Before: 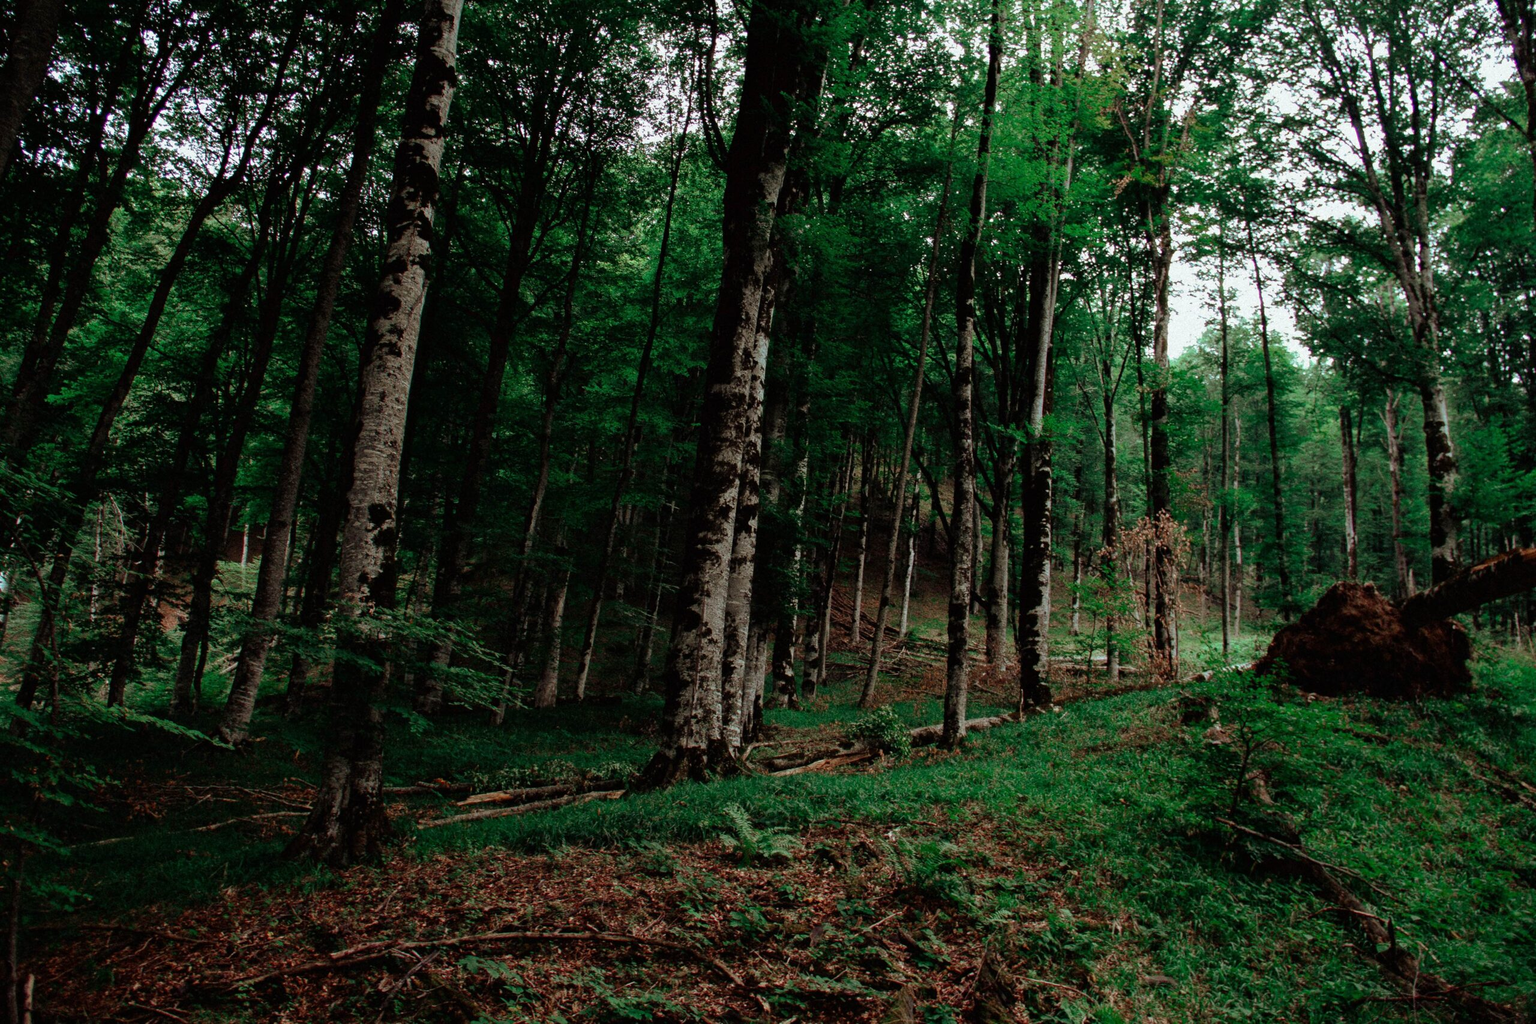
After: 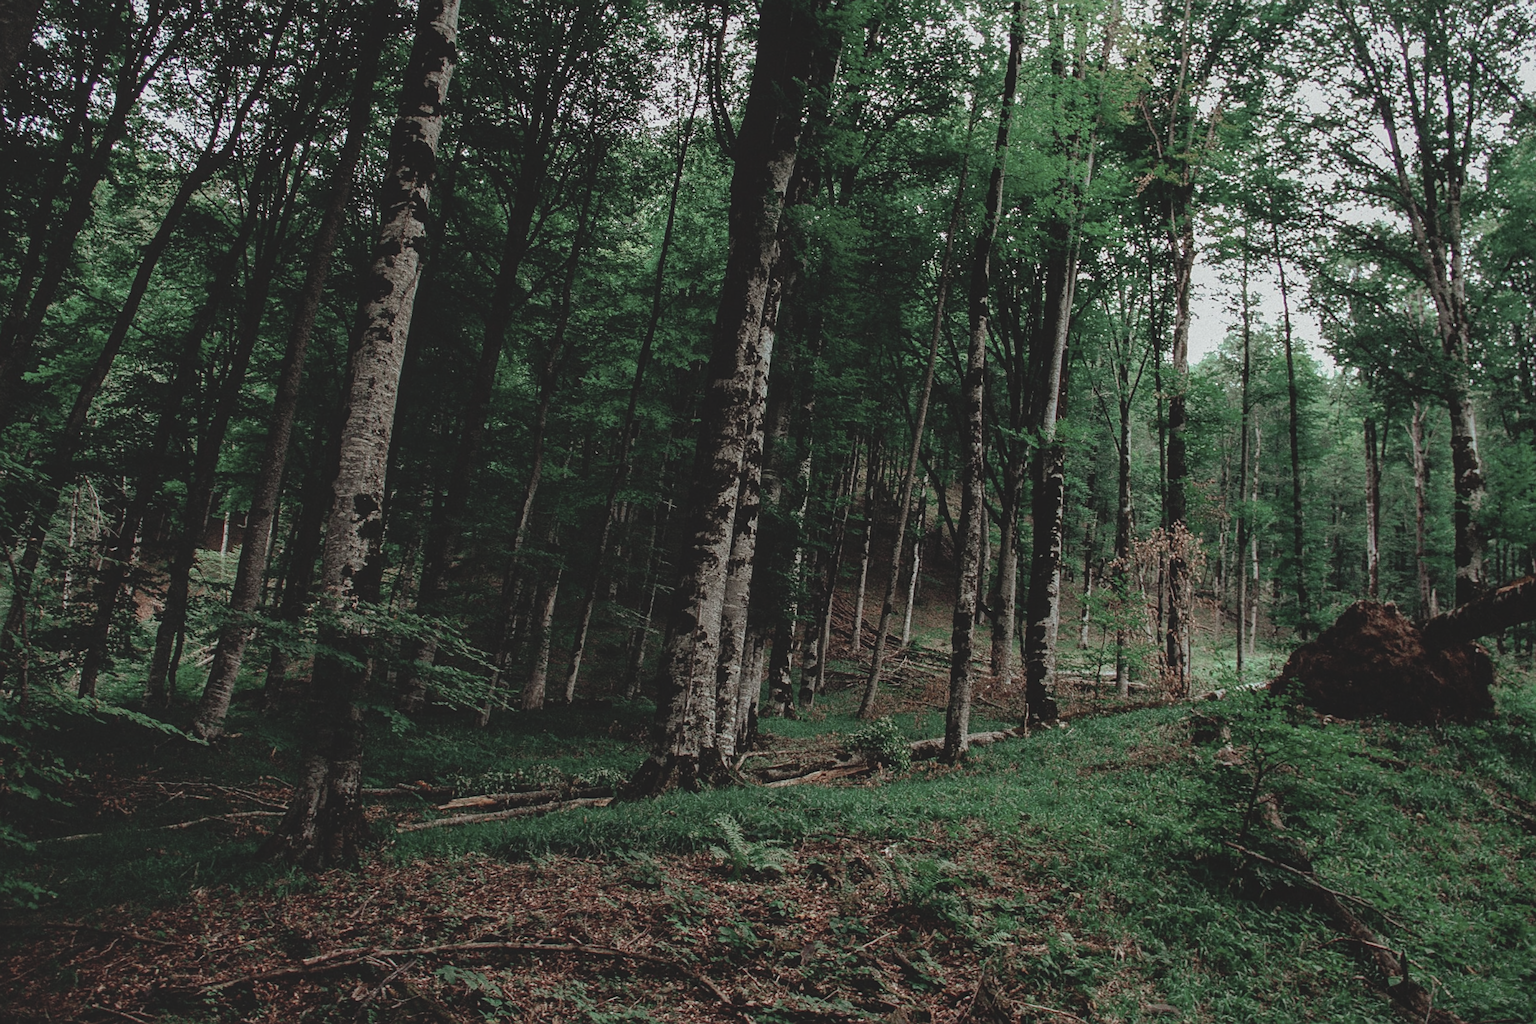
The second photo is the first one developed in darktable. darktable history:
sharpen: on, module defaults
local contrast: on, module defaults
crop and rotate: angle -1.45°
contrast brightness saturation: contrast -0.262, saturation -0.443
